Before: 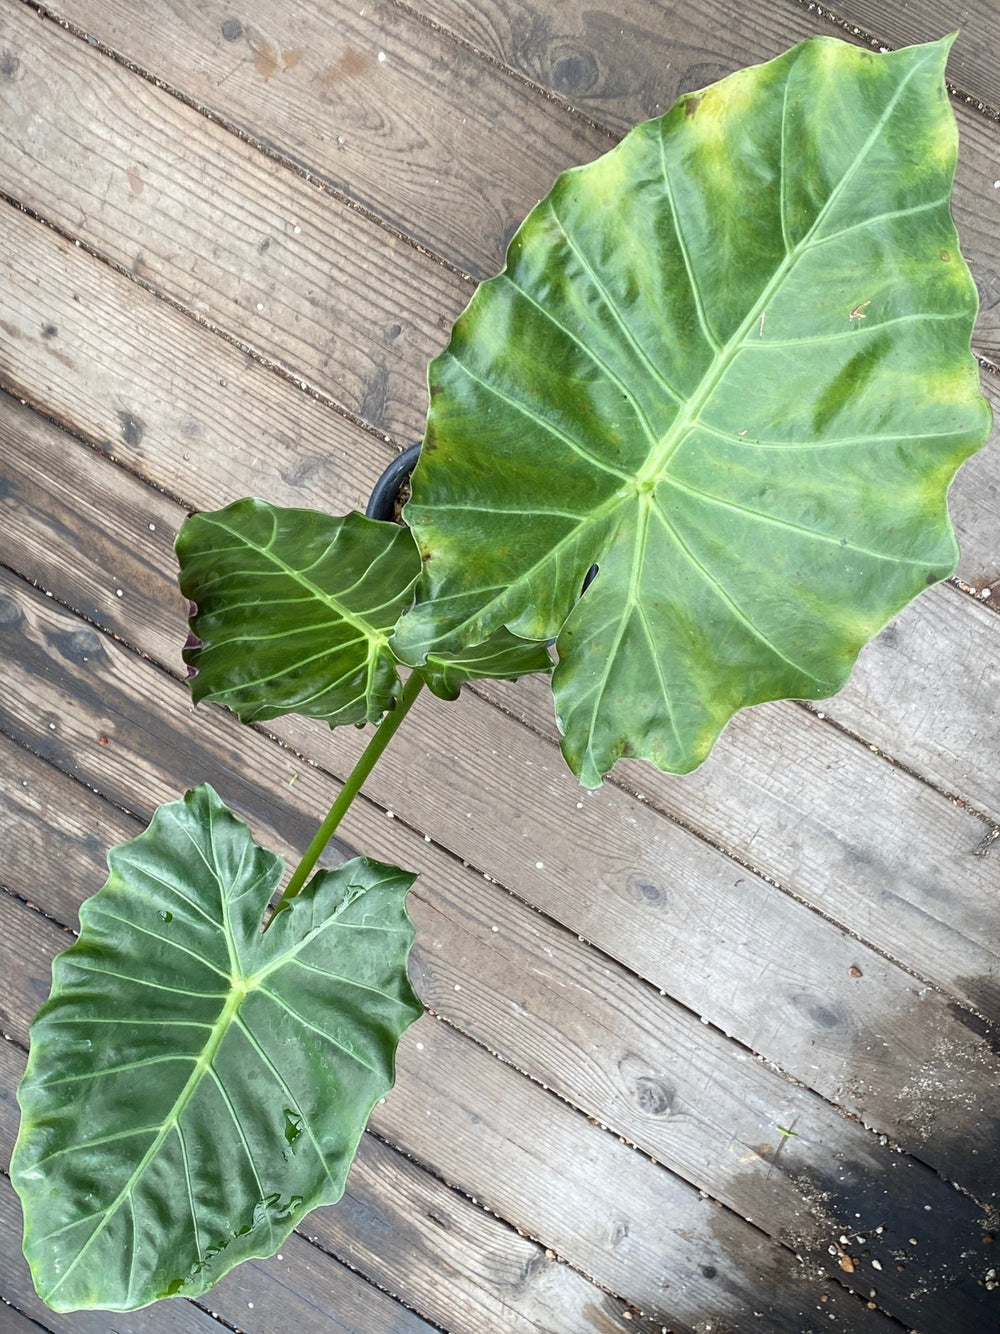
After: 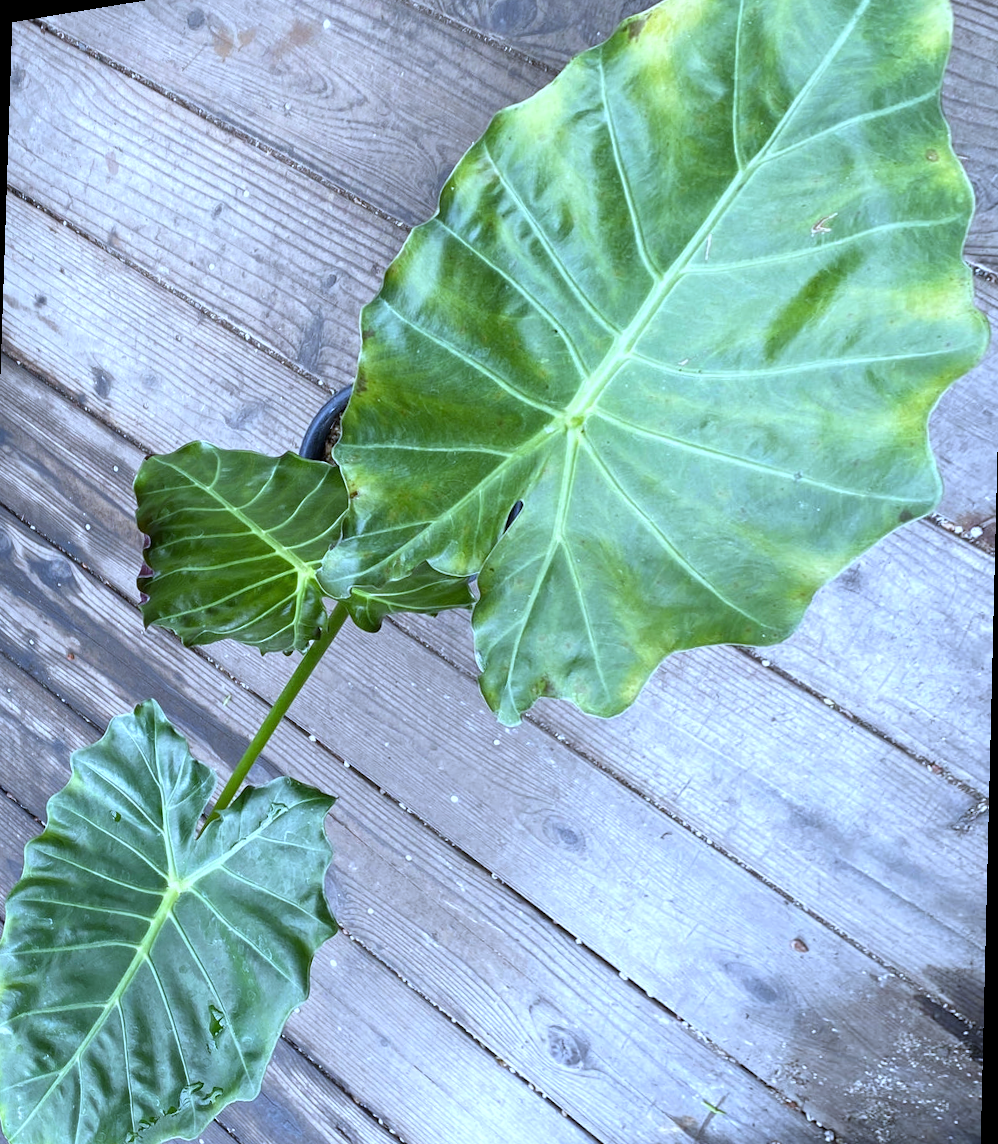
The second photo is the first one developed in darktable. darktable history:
white balance: red 0.871, blue 1.249
exposure: exposure 0.178 EV, compensate exposure bias true, compensate highlight preservation false
rotate and perspective: rotation 1.69°, lens shift (vertical) -0.023, lens shift (horizontal) -0.291, crop left 0.025, crop right 0.988, crop top 0.092, crop bottom 0.842
